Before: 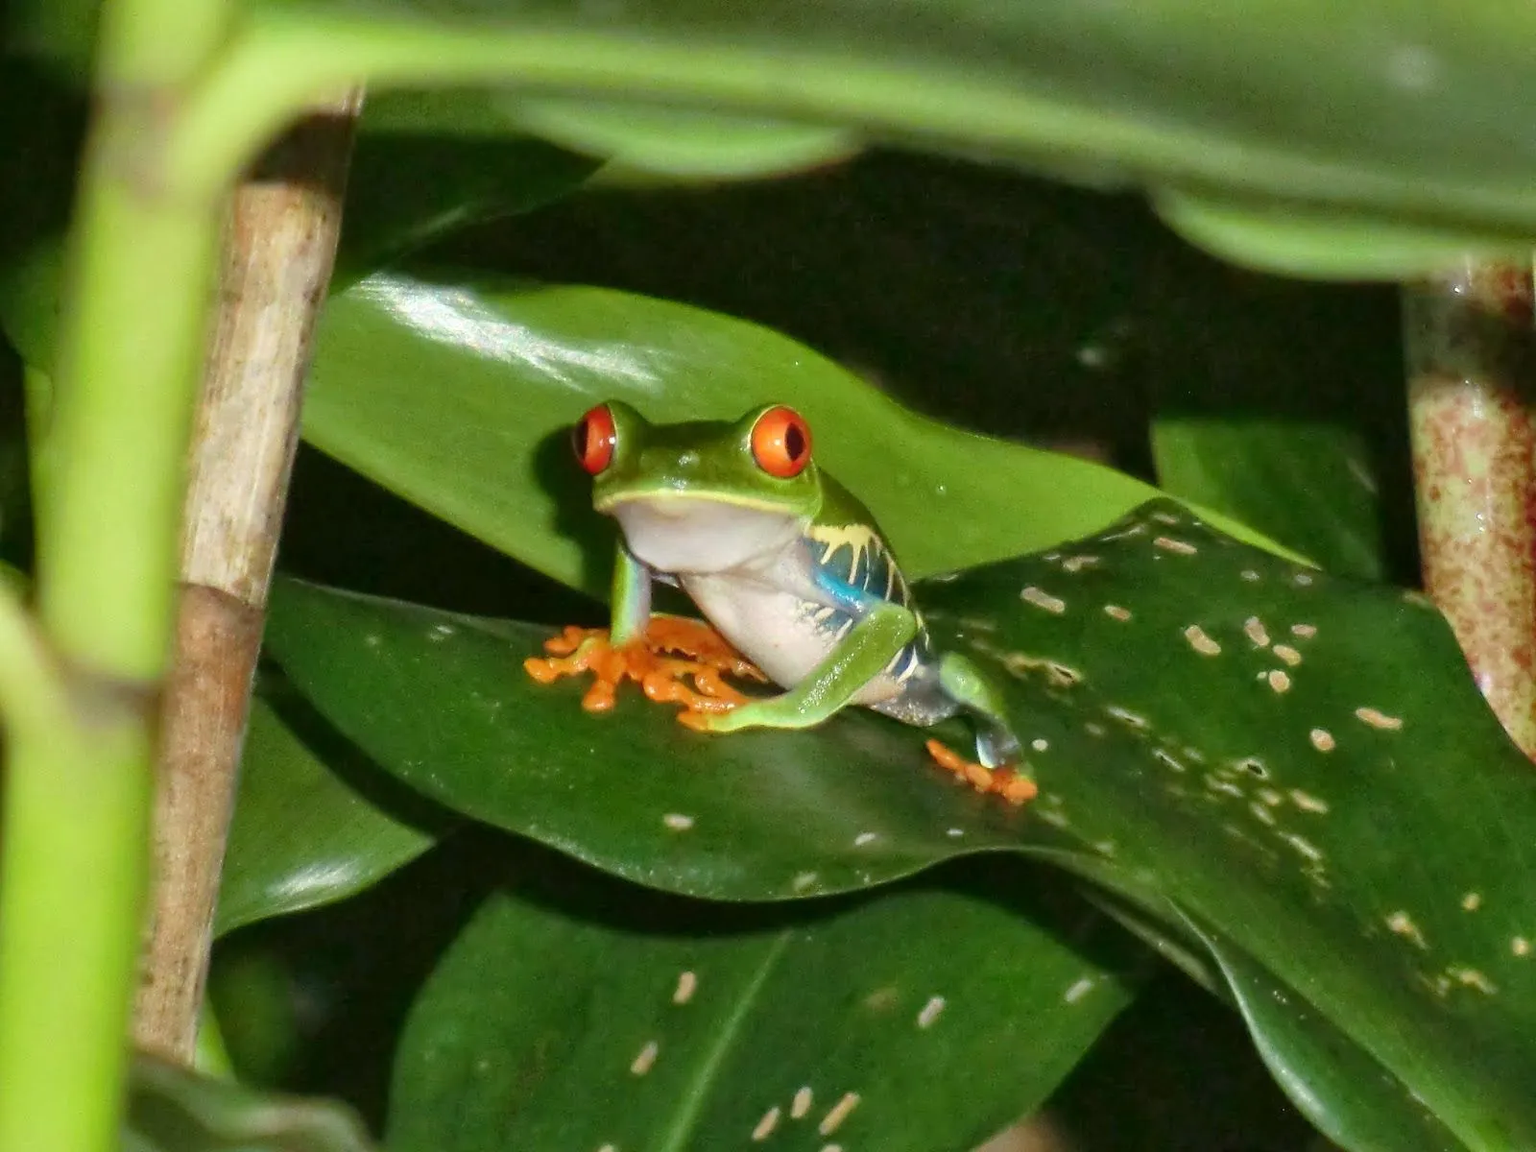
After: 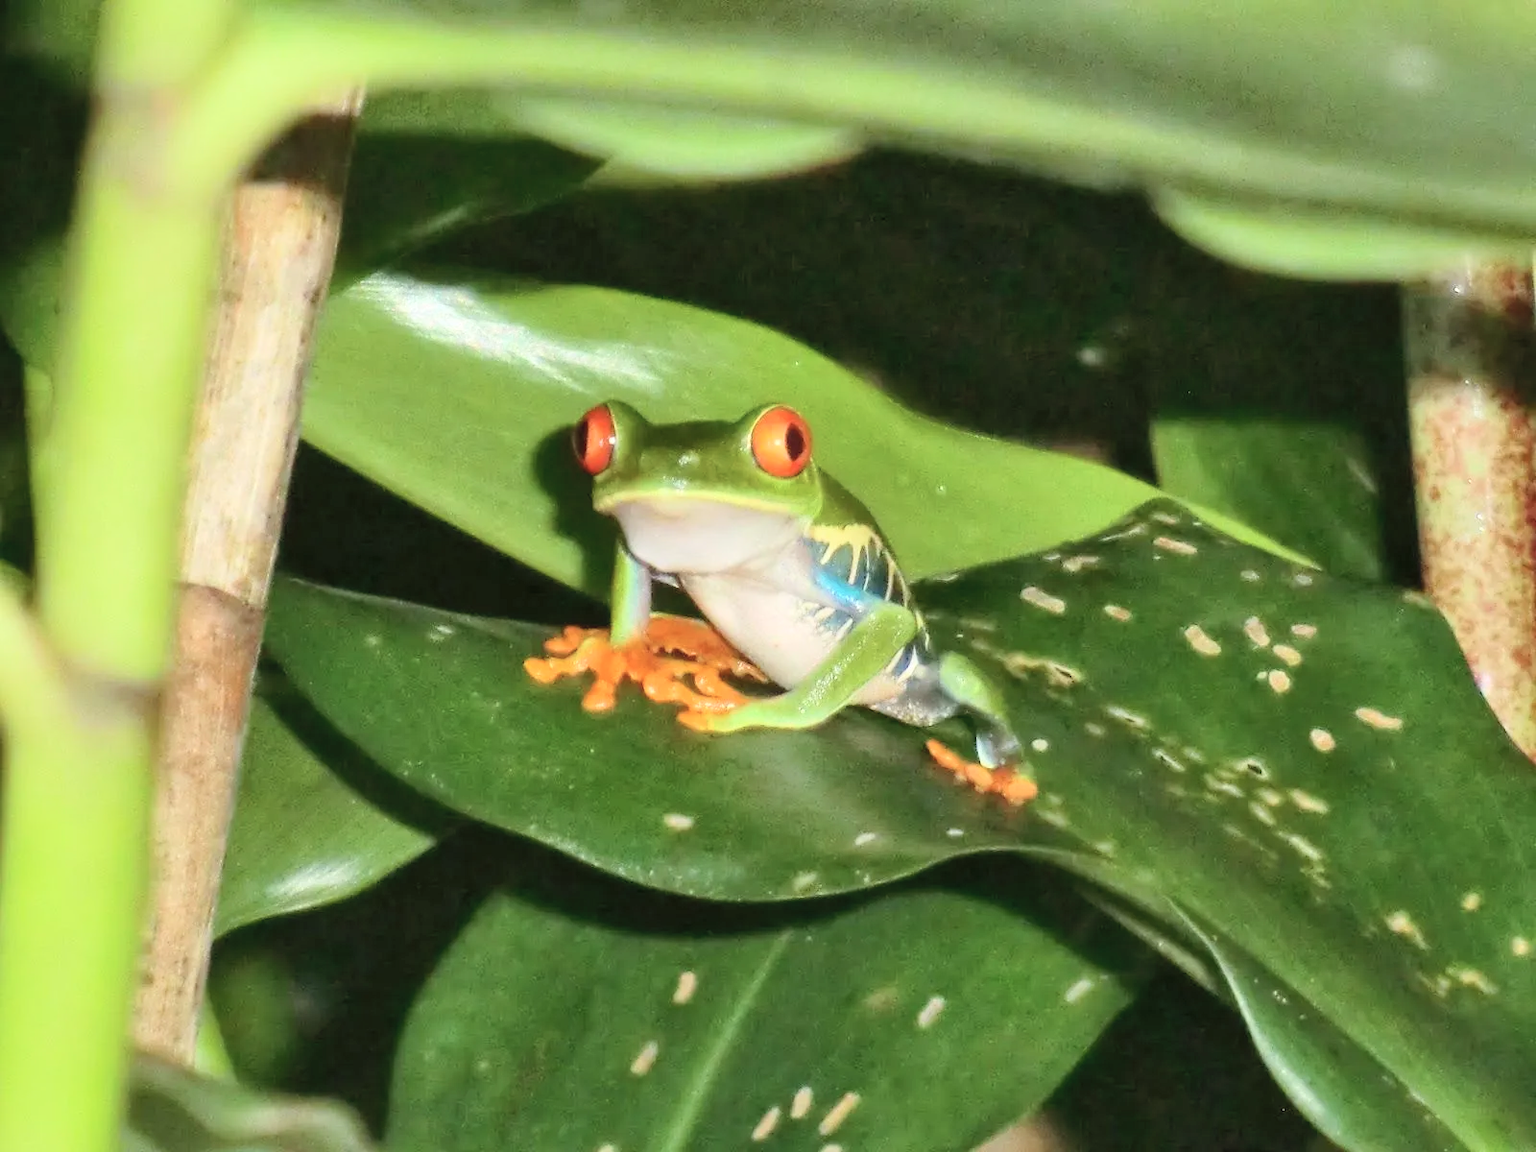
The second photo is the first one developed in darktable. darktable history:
tone curve: curves: ch0 [(0, 0) (0.003, 0.01) (0.011, 0.015) (0.025, 0.023) (0.044, 0.038) (0.069, 0.058) (0.1, 0.093) (0.136, 0.134) (0.177, 0.176) (0.224, 0.221) (0.277, 0.282) (0.335, 0.36) (0.399, 0.438) (0.468, 0.54) (0.543, 0.632) (0.623, 0.724) (0.709, 0.814) (0.801, 0.885) (0.898, 0.947) (1, 1)], color space Lab, independent channels, preserve colors none
contrast brightness saturation: brightness 0.128
